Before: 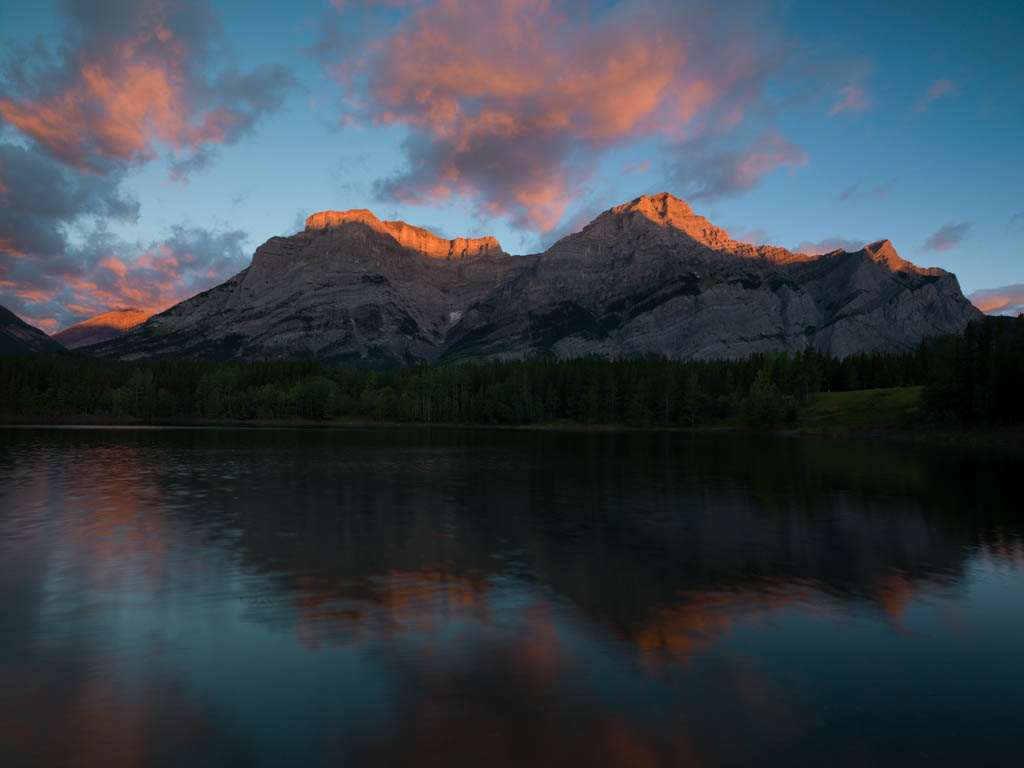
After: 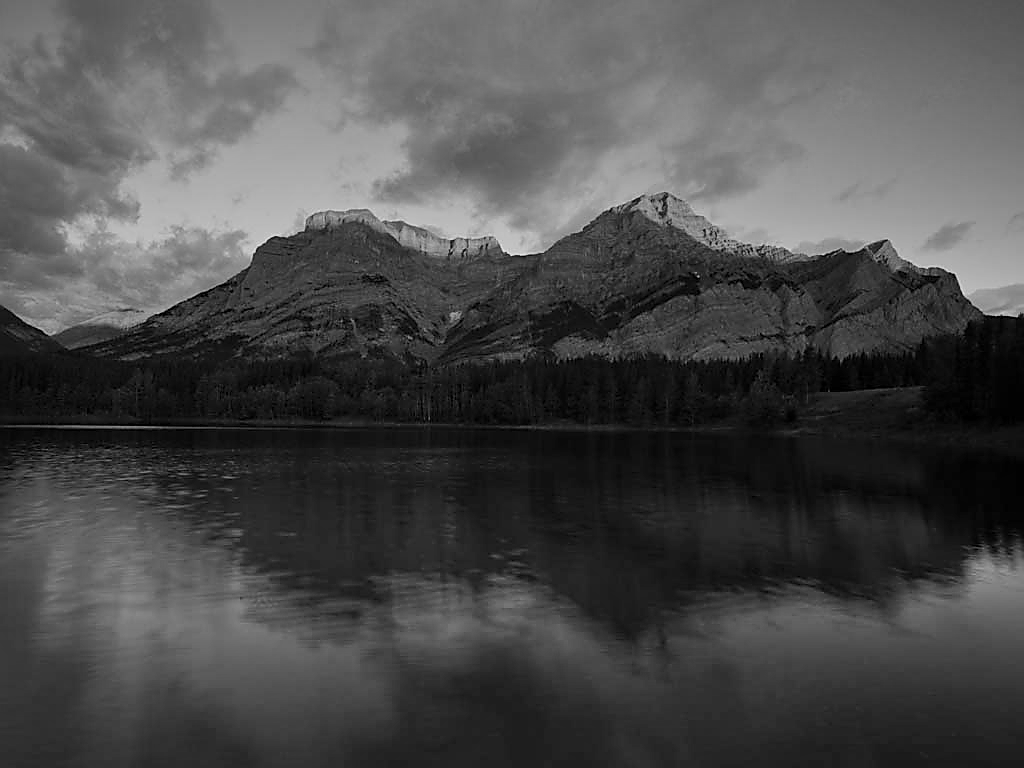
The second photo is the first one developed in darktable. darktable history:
shadows and highlights: highlights 70.7, soften with gaussian
local contrast: mode bilateral grid, contrast 28, coarseness 16, detail 115%, midtone range 0.2
color calibration: output gray [0.22, 0.42, 0.37, 0], gray › normalize channels true, illuminant same as pipeline (D50), adaptation XYZ, x 0.346, y 0.359, gamut compression 0
sigmoid: contrast 1.22, skew 0.65
sharpen: radius 1.4, amount 1.25, threshold 0.7
